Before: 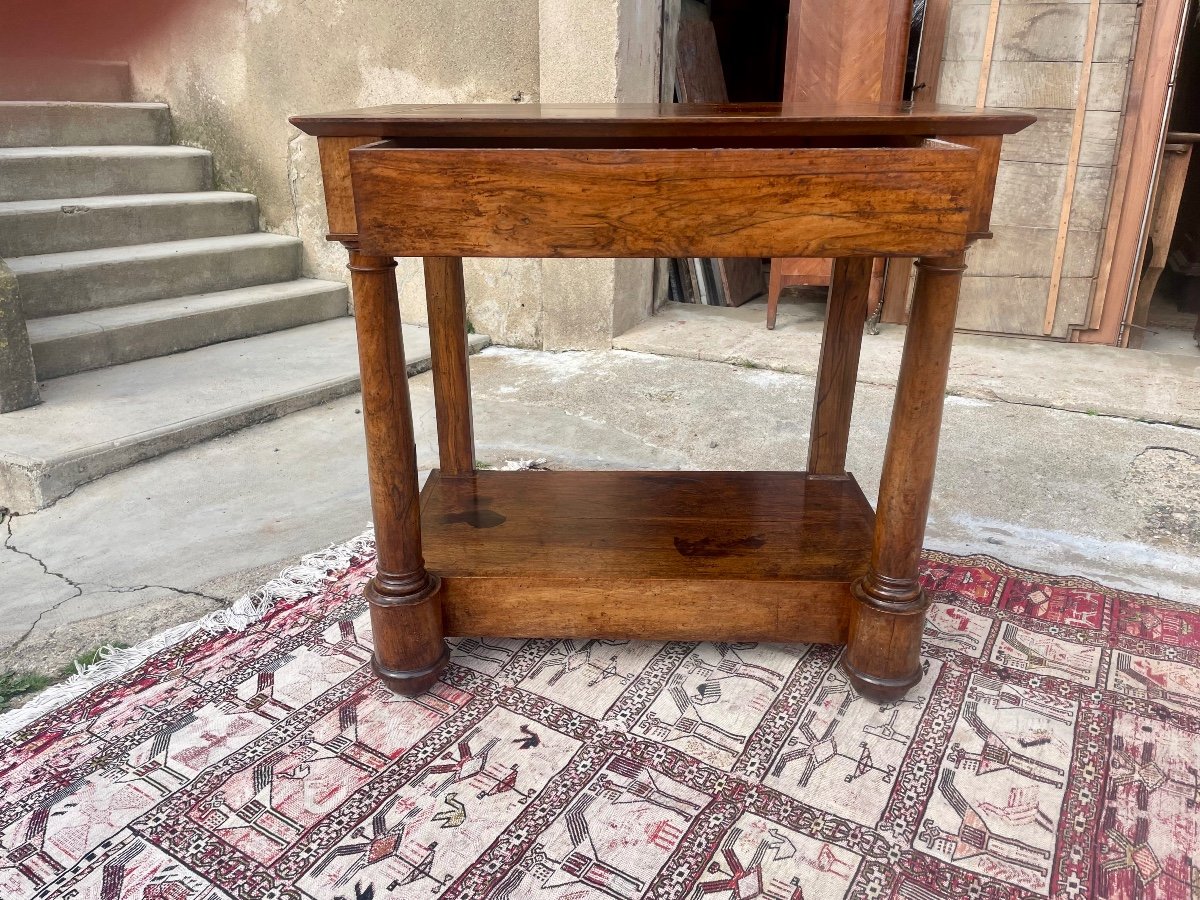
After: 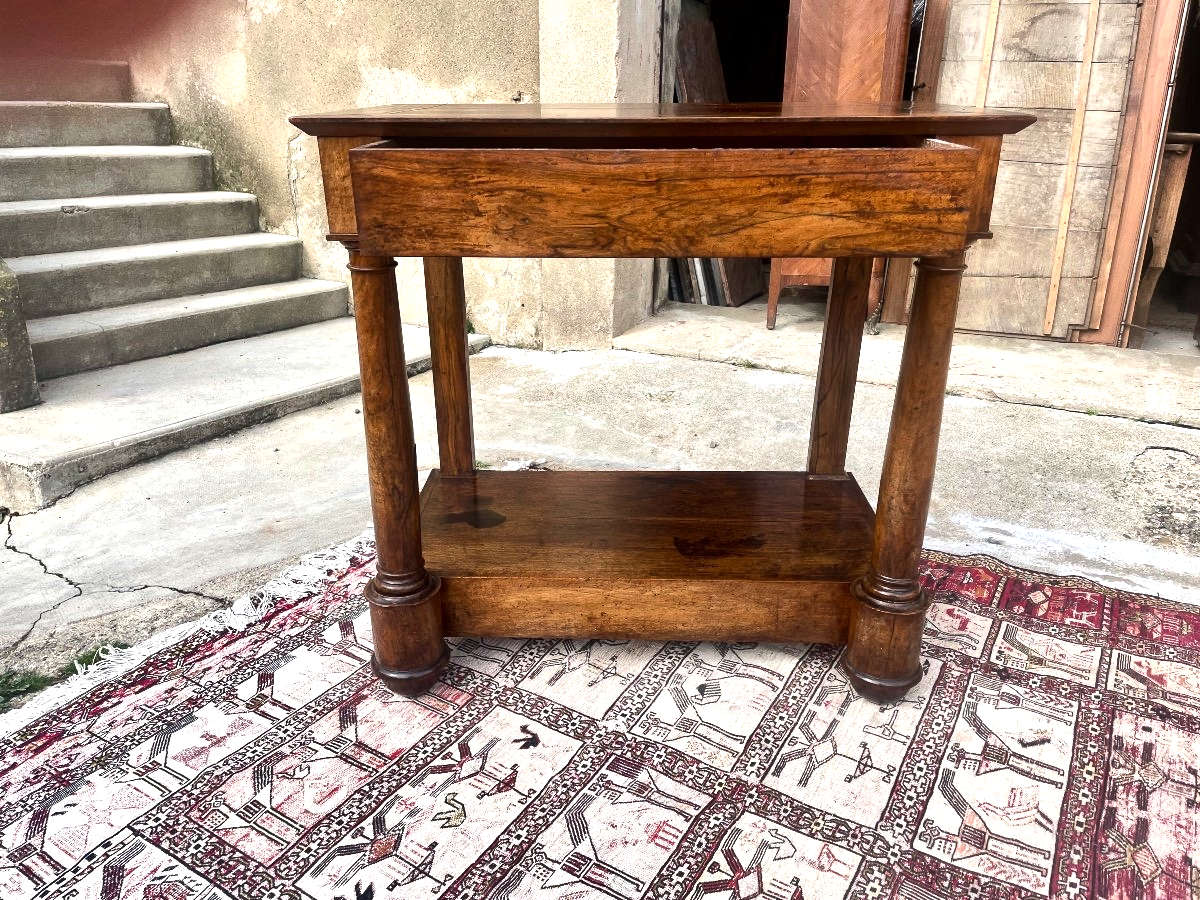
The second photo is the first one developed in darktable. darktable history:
tone equalizer: -8 EV -0.785 EV, -7 EV -0.71 EV, -6 EV -0.633 EV, -5 EV -0.401 EV, -3 EV 0.39 EV, -2 EV 0.6 EV, -1 EV 0.679 EV, +0 EV 0.749 EV, edges refinement/feathering 500, mask exposure compensation -1.57 EV, preserve details no
shadows and highlights: shadows 25.74, highlights -47.91, soften with gaussian
